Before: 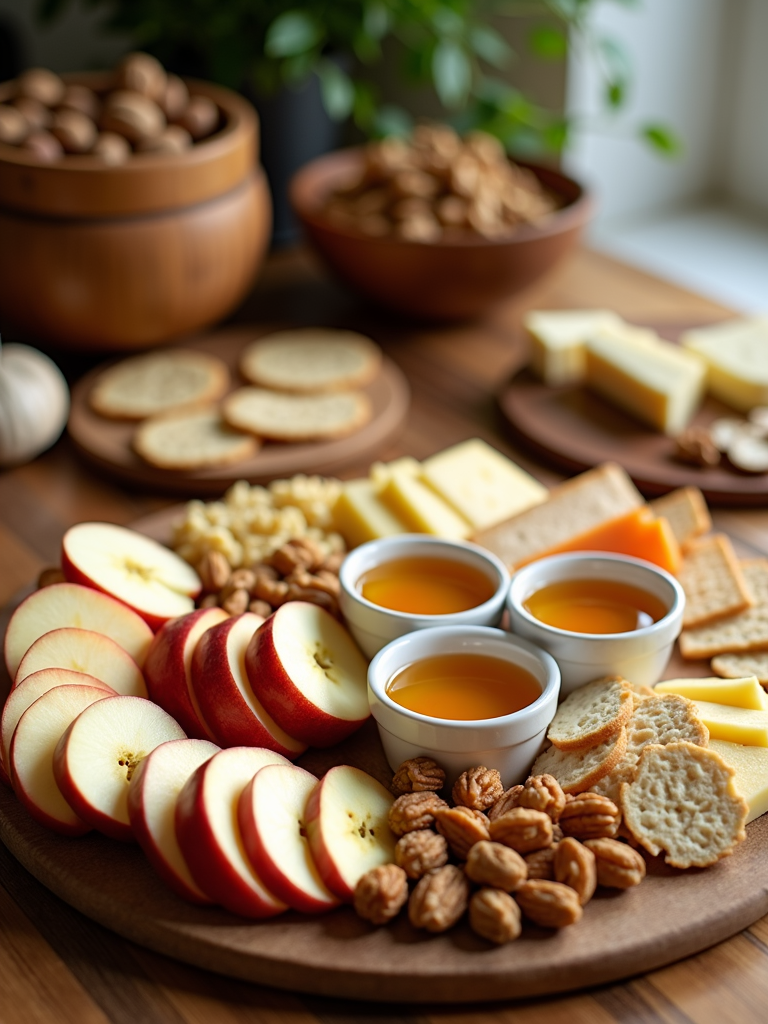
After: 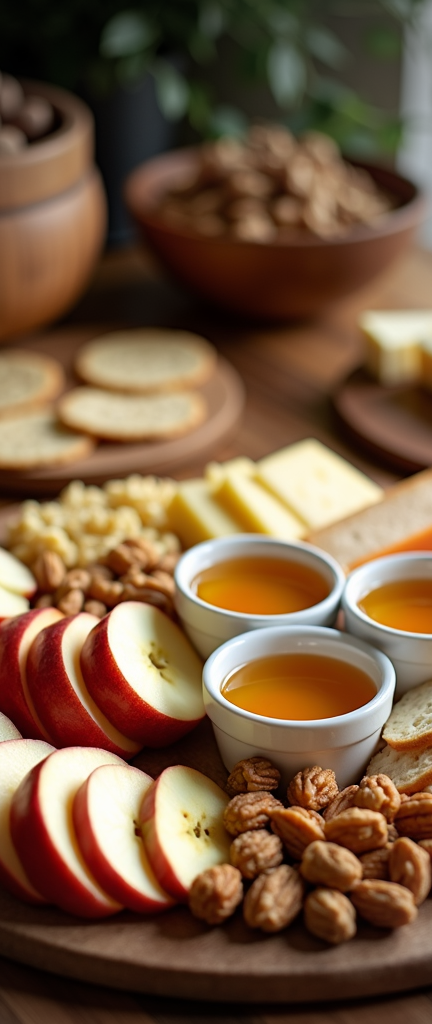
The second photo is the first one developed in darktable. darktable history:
rotate and perspective: automatic cropping original format, crop left 0, crop top 0
crop: left 21.496%, right 22.254%
vignetting: fall-off start 64.63%, center (-0.034, 0.148), width/height ratio 0.881
